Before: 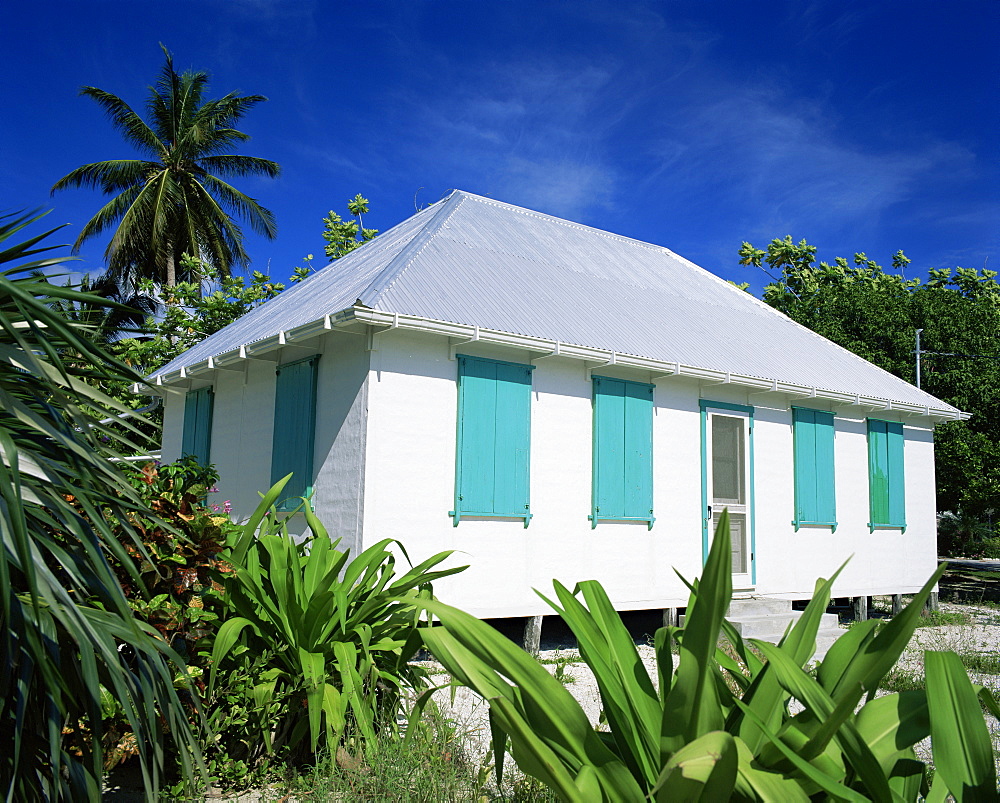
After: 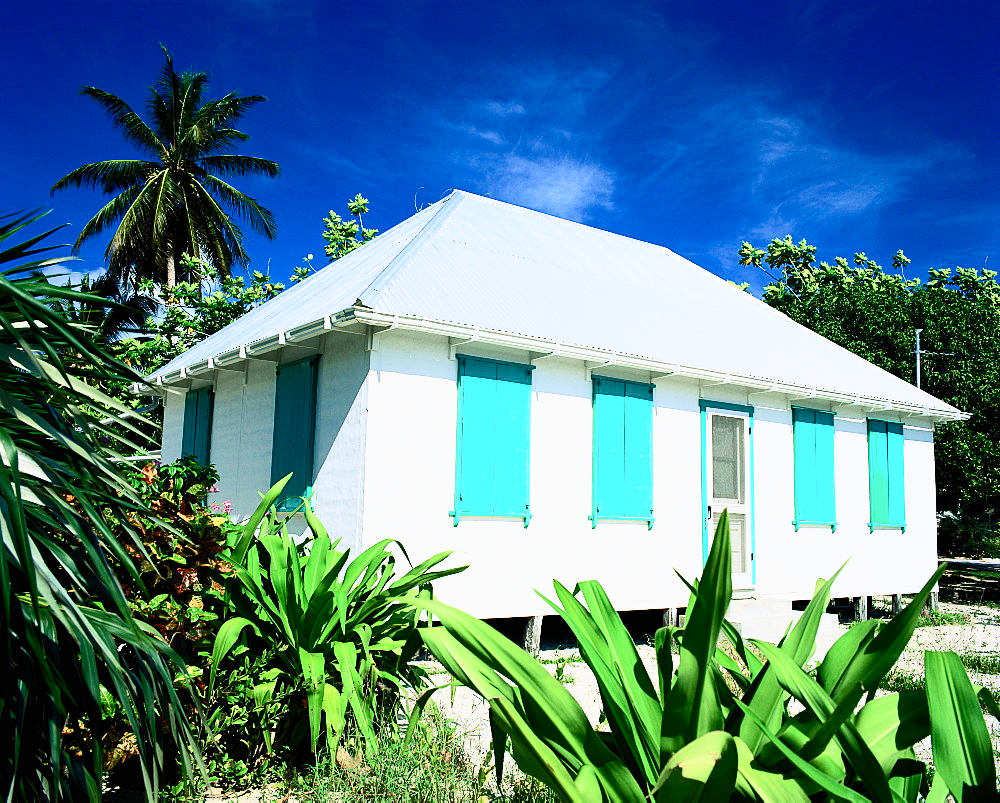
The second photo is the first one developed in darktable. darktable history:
filmic rgb: black relative exposure -7.65 EV, white relative exposure 4.56 EV, hardness 3.61
contrast brightness saturation: contrast 0.623, brightness 0.35, saturation 0.14
exposure: exposure 0.2 EV, compensate highlight preservation false
